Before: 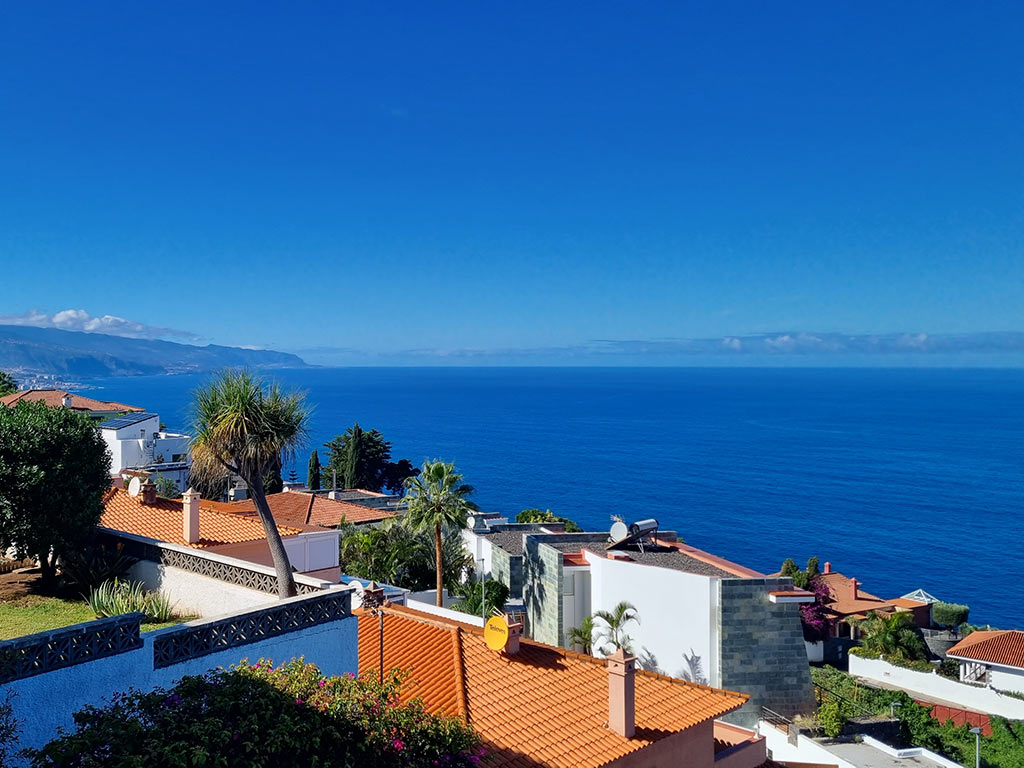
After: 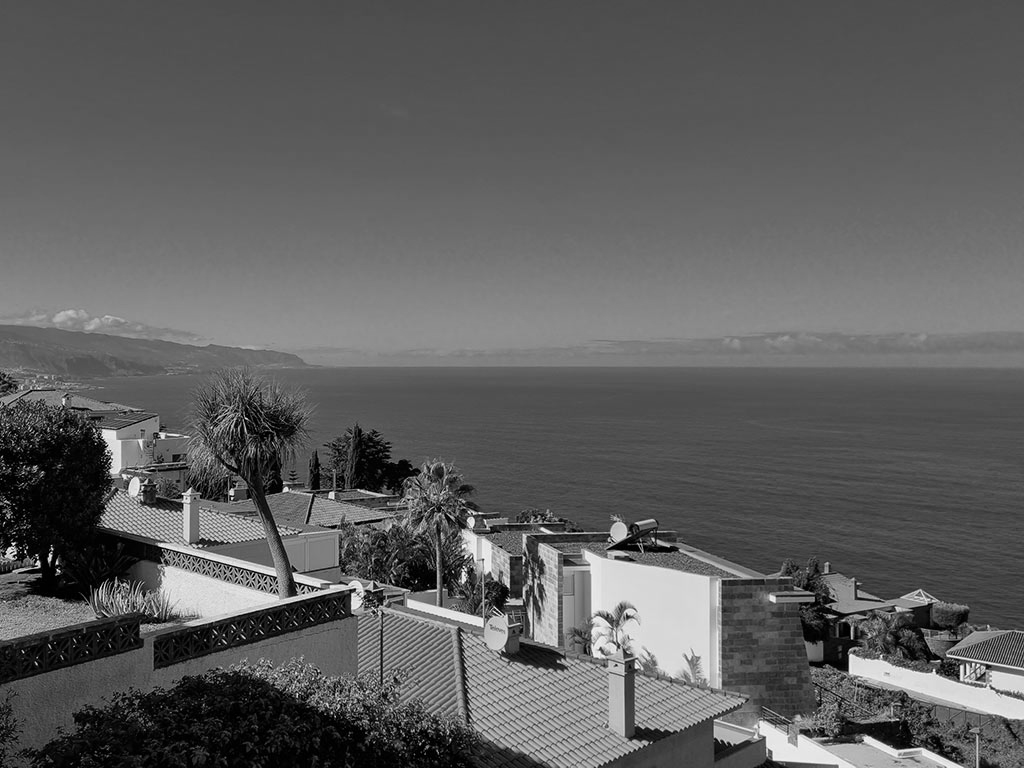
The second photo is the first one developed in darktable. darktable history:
tone equalizer: on, module defaults
monochrome: a -92.57, b 58.91
